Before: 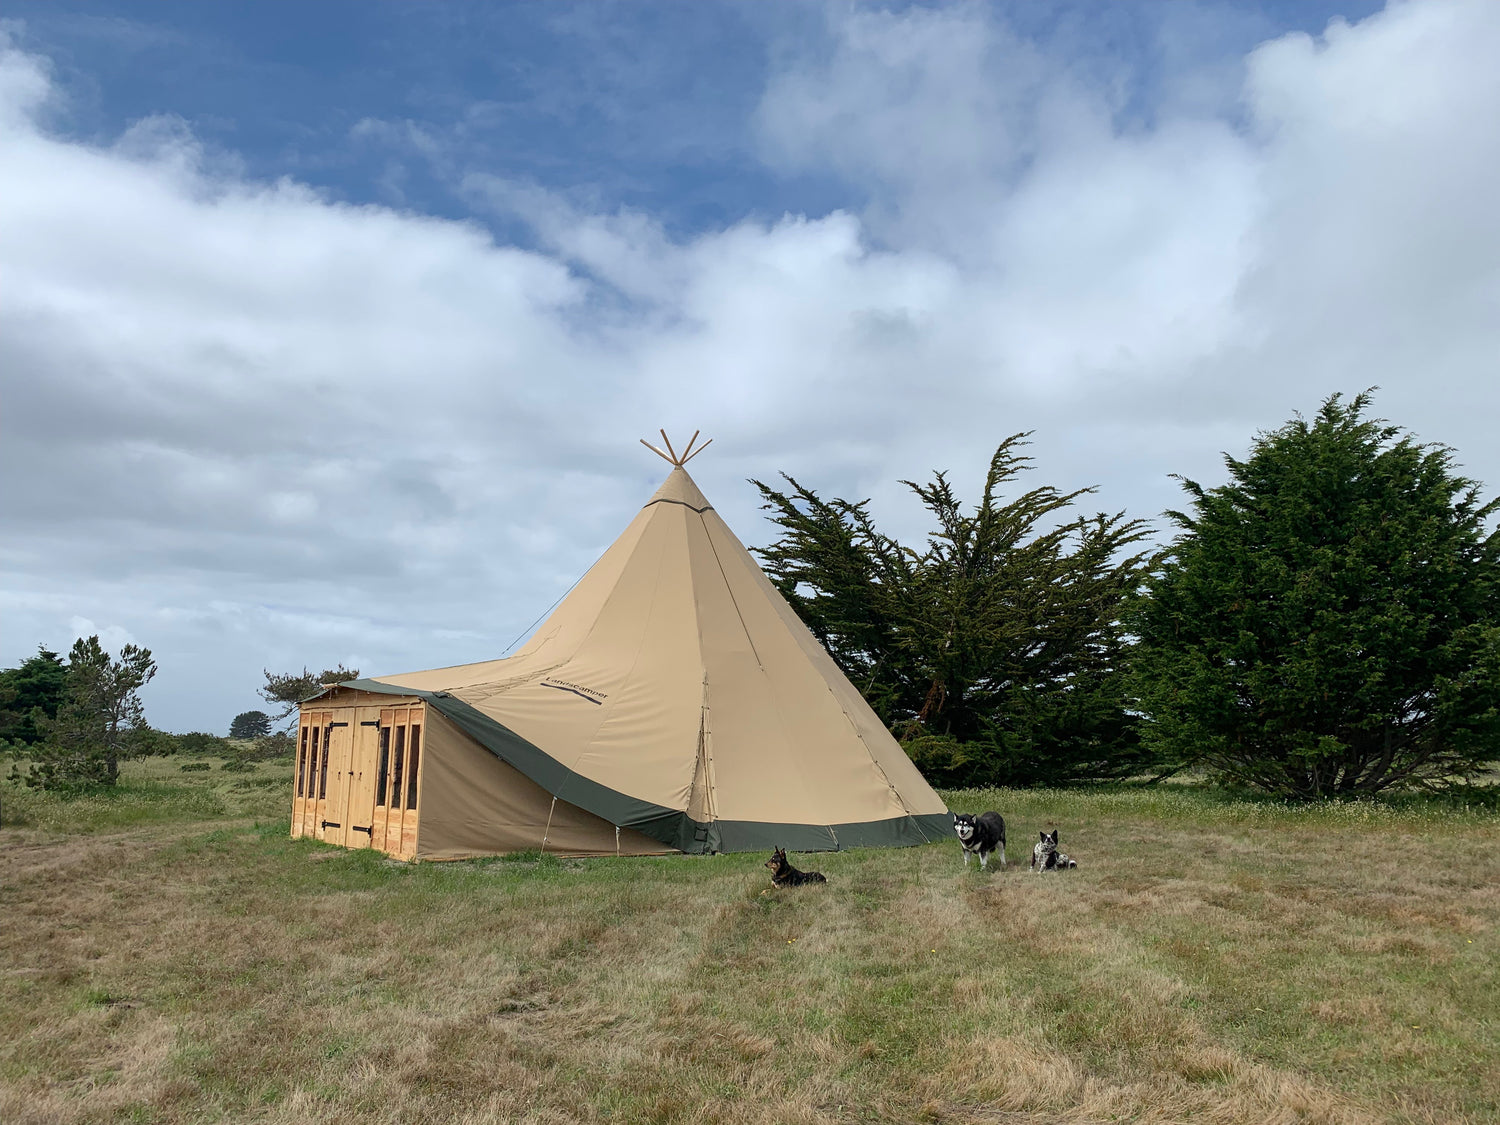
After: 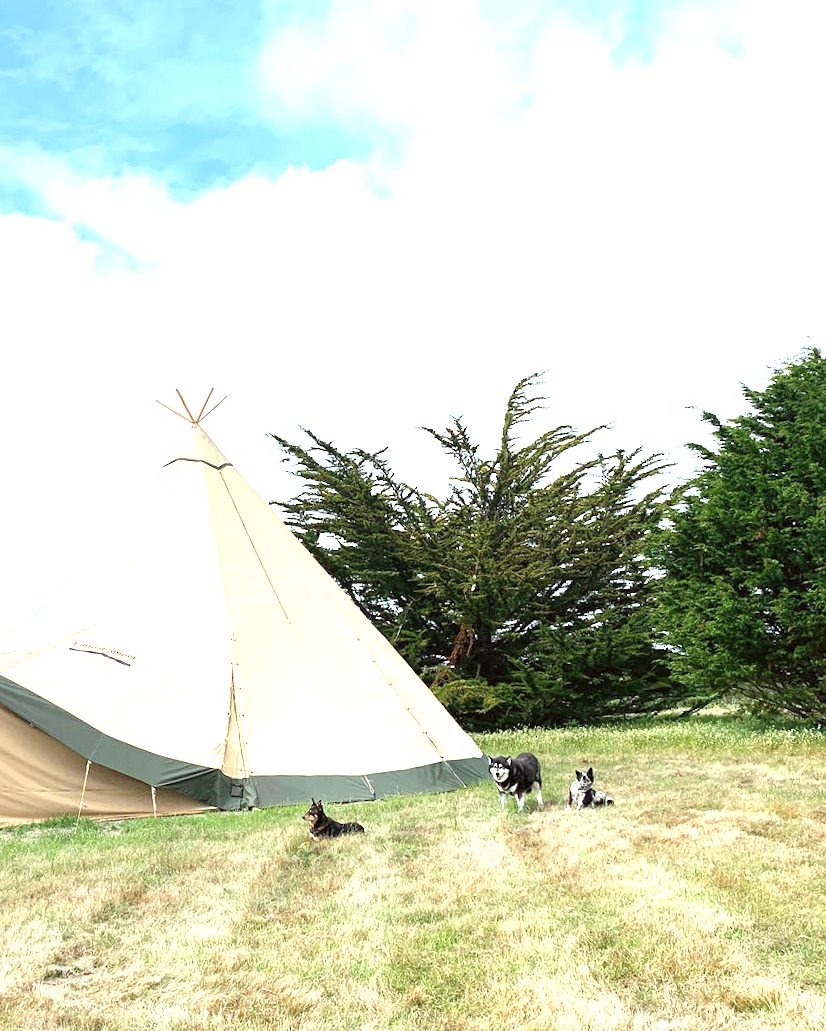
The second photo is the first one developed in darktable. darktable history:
exposure: black level correction 0, exposure 2 EV, compensate highlight preservation false
crop: left 31.458%, top 0%, right 11.876%
rotate and perspective: rotation -3°, crop left 0.031, crop right 0.968, crop top 0.07, crop bottom 0.93
color correction: highlights a* -2.73, highlights b* -2.09, shadows a* 2.41, shadows b* 2.73
